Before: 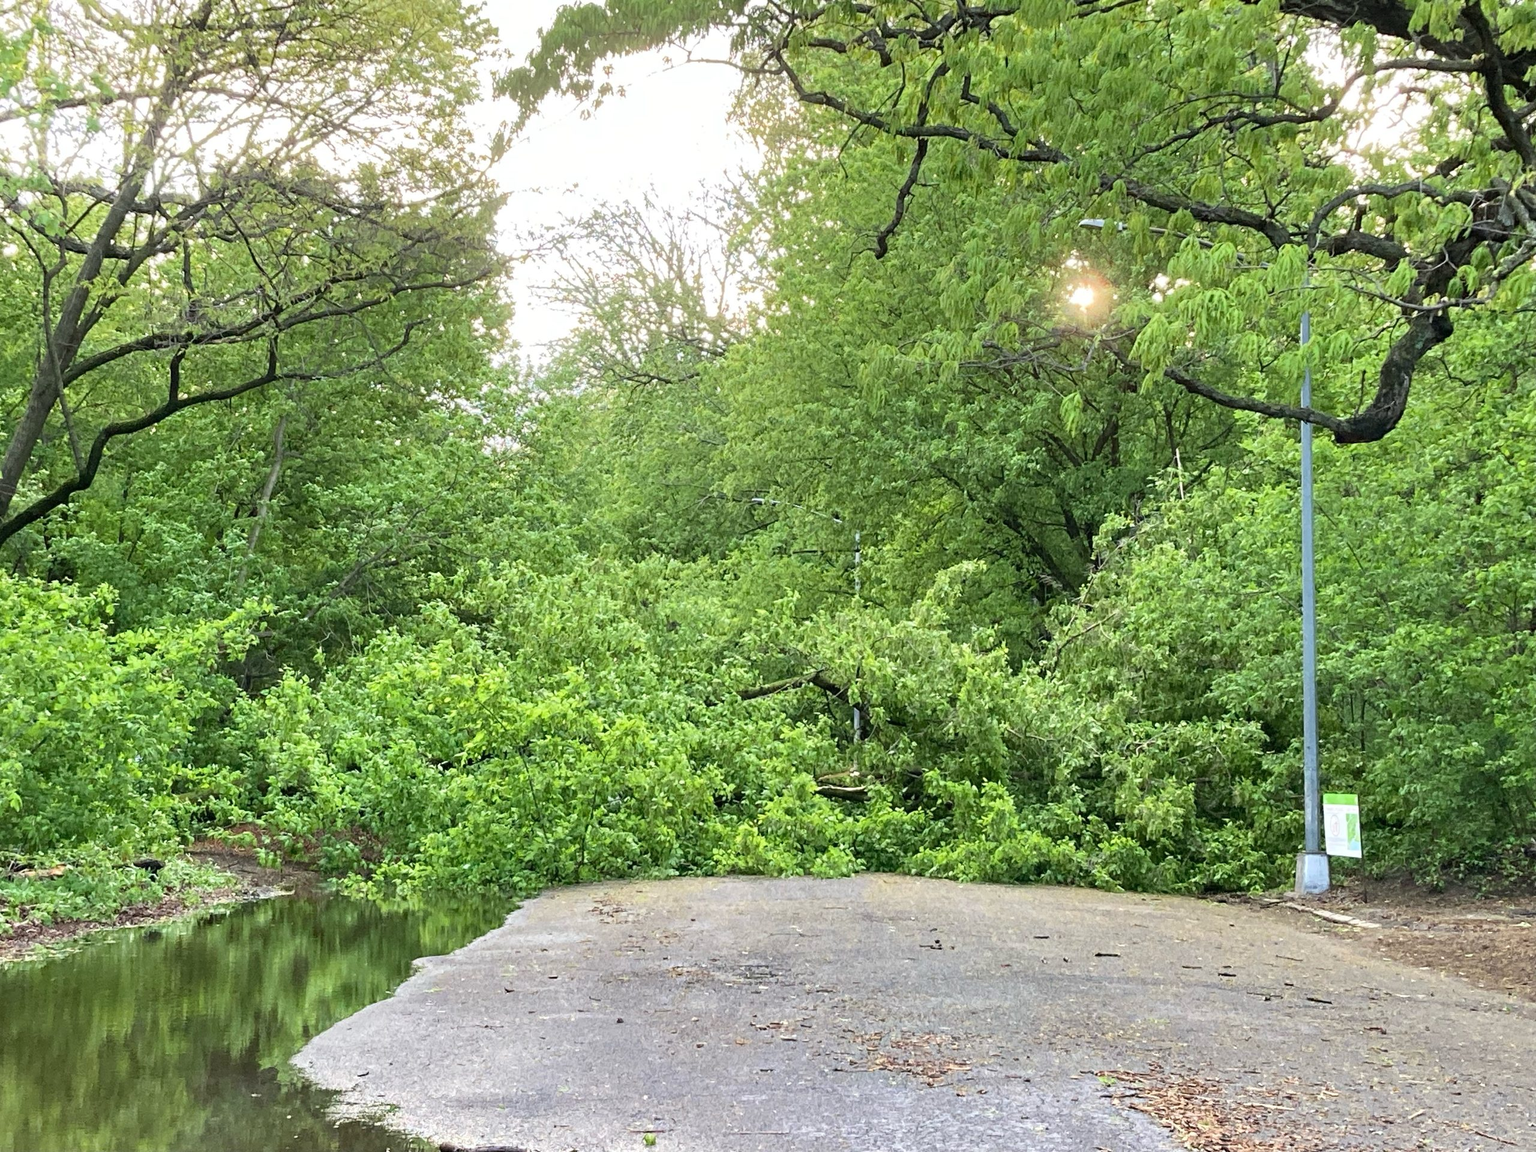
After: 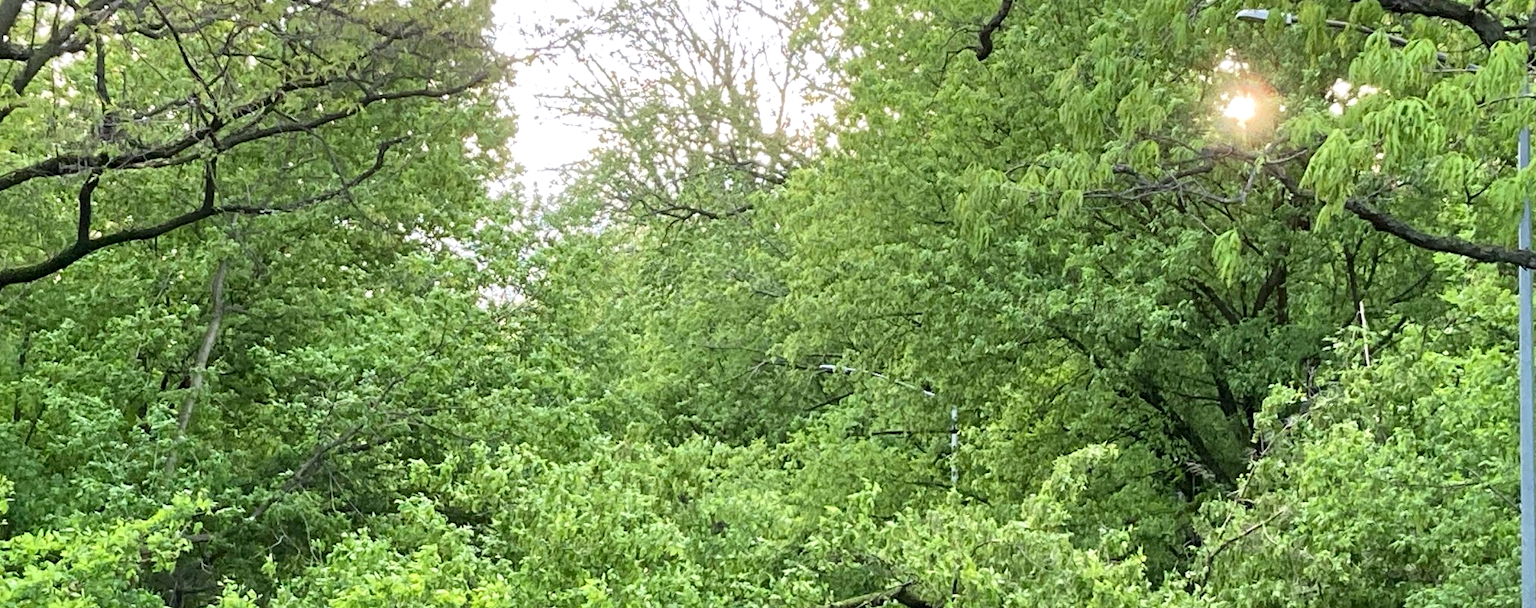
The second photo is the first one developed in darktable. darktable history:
crop: left 7.036%, top 18.398%, right 14.379%, bottom 40.043%
white balance: red 1.004, blue 1.024
local contrast: mode bilateral grid, contrast 20, coarseness 50, detail 132%, midtone range 0.2
